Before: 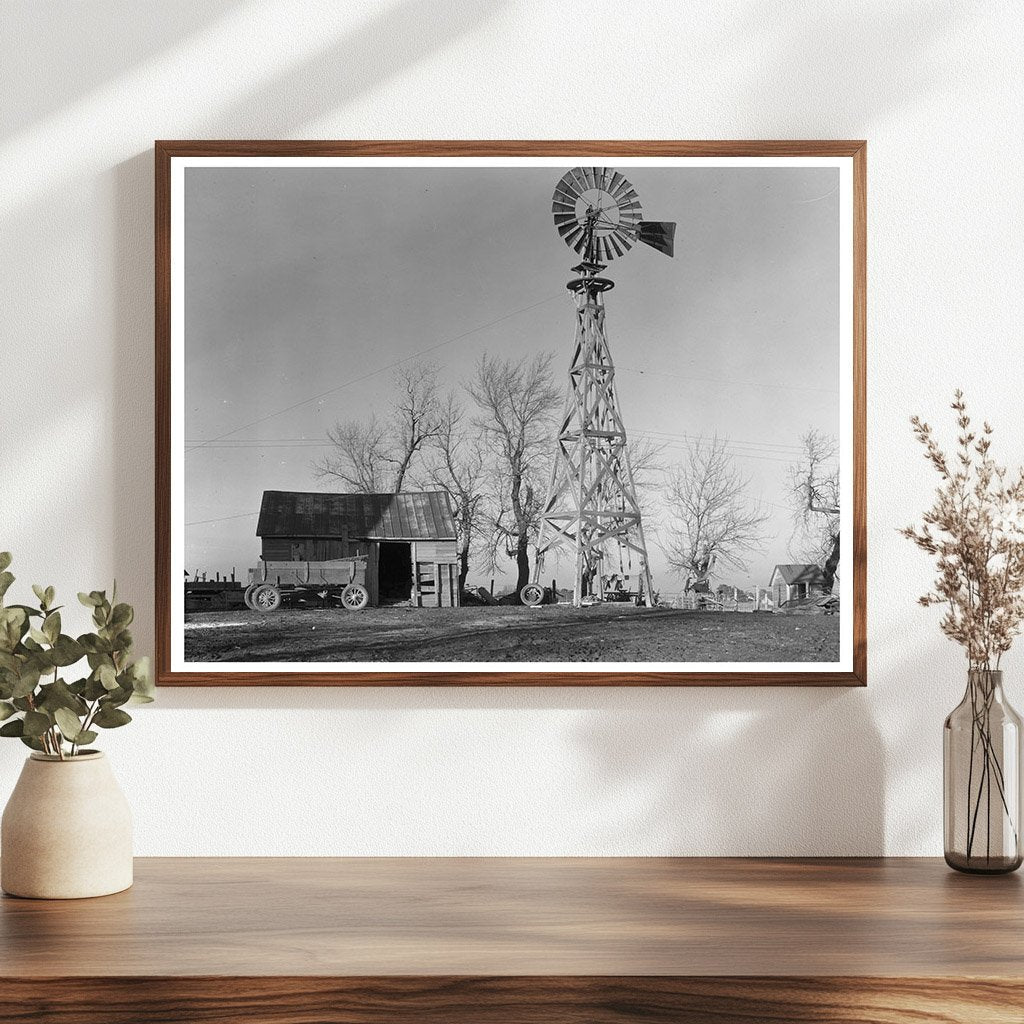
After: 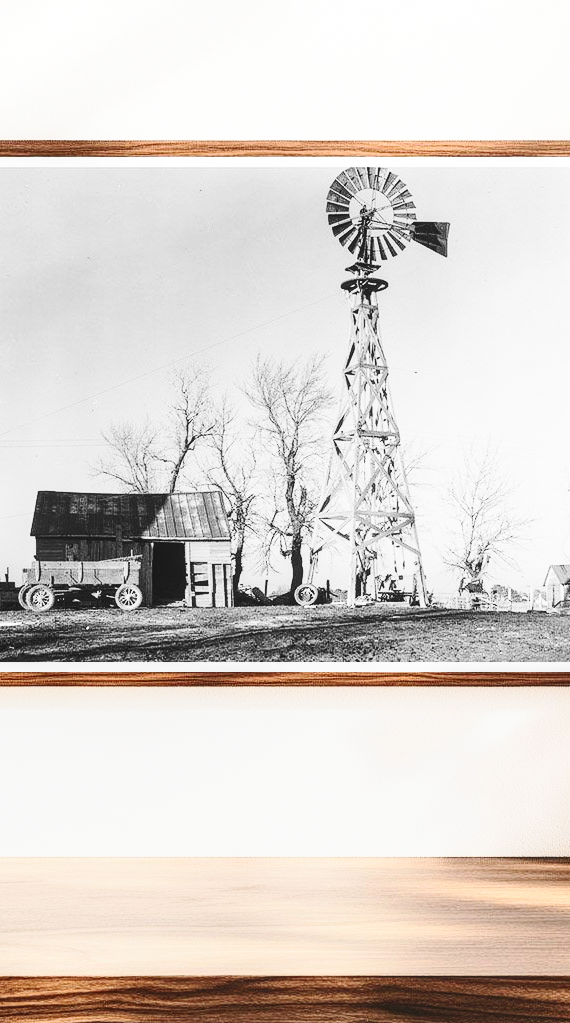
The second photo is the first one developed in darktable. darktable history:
crop: left 22.123%, right 22.169%, bottom 0.002%
local contrast: detail 110%
contrast brightness saturation: contrast 0.379, brightness 0.101
base curve: curves: ch0 [(0, 0) (0.028, 0.03) (0.121, 0.232) (0.46, 0.748) (0.859, 0.968) (1, 1)], preserve colors none
